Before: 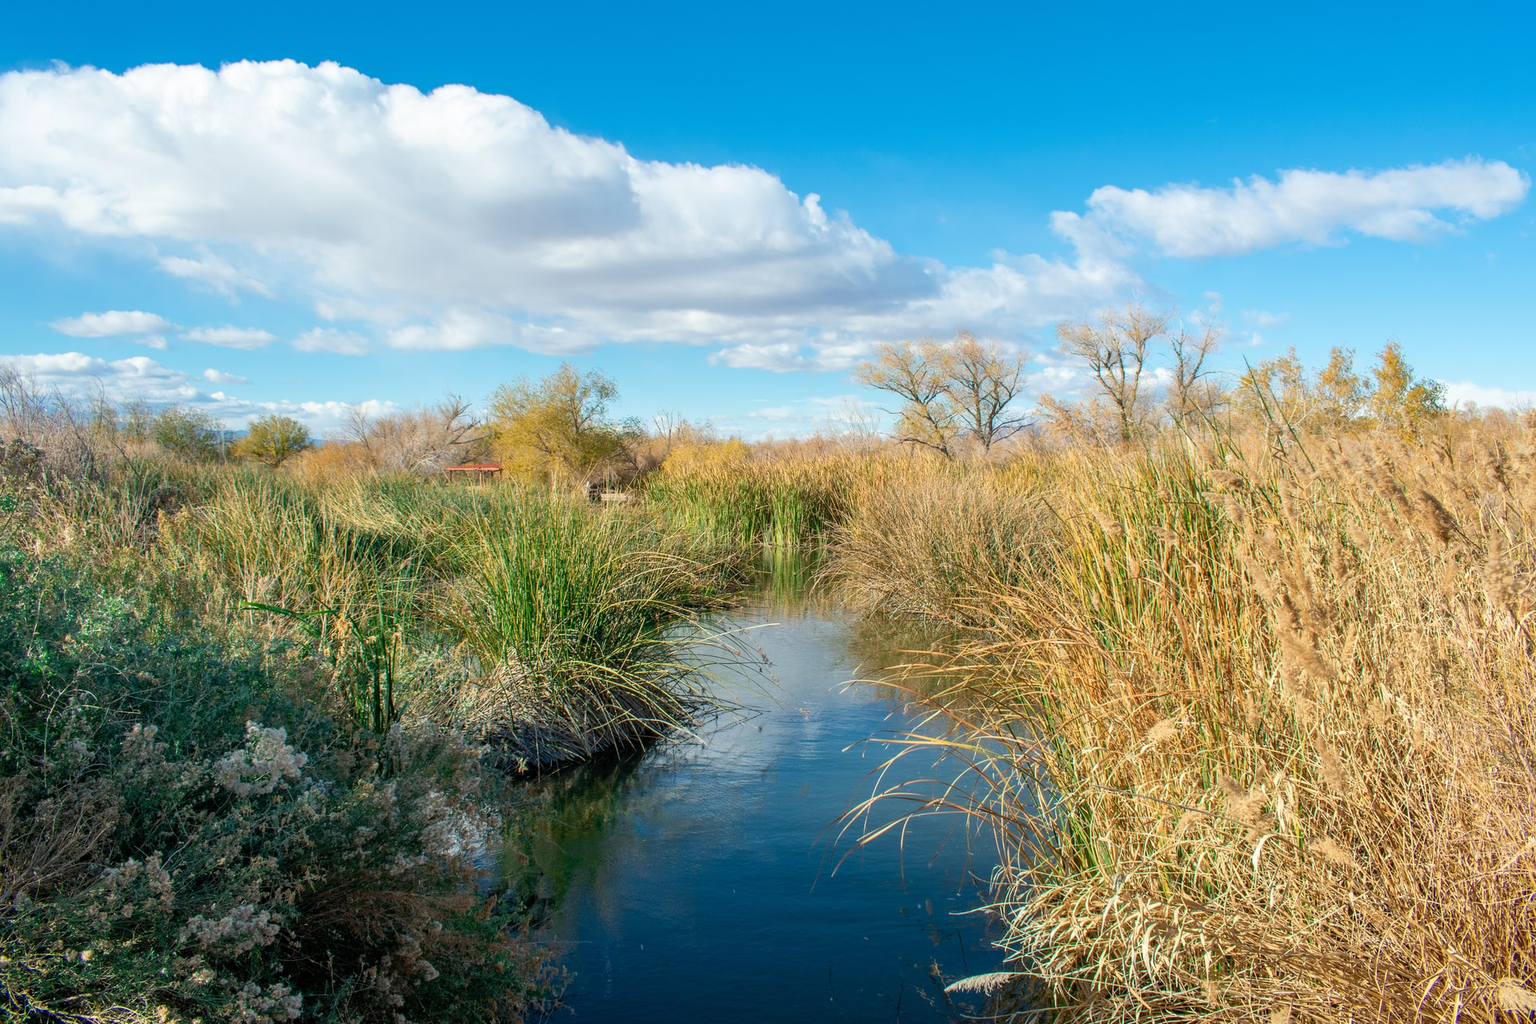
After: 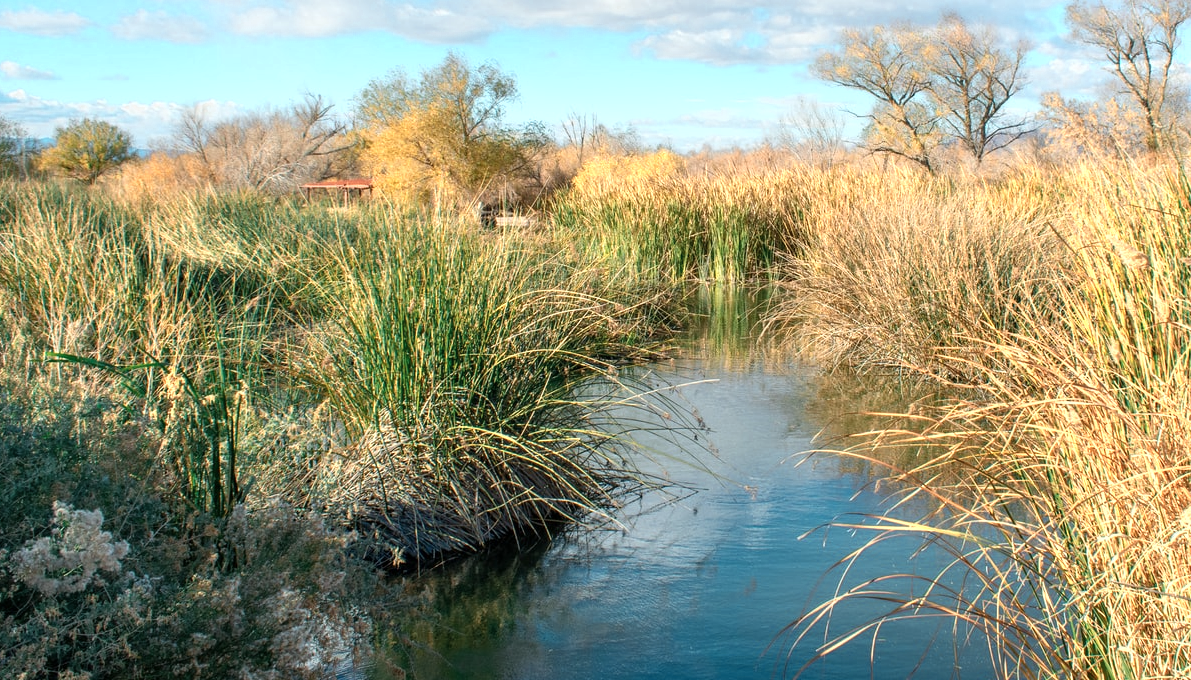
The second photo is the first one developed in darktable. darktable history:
crop: left 13.312%, top 31.28%, right 24.627%, bottom 15.582%
color zones: curves: ch0 [(0.018, 0.548) (0.197, 0.654) (0.425, 0.447) (0.605, 0.658) (0.732, 0.579)]; ch1 [(0.105, 0.531) (0.224, 0.531) (0.386, 0.39) (0.618, 0.456) (0.732, 0.456) (0.956, 0.421)]; ch2 [(0.039, 0.583) (0.215, 0.465) (0.399, 0.544) (0.465, 0.548) (0.614, 0.447) (0.724, 0.43) (0.882, 0.623) (0.956, 0.632)]
